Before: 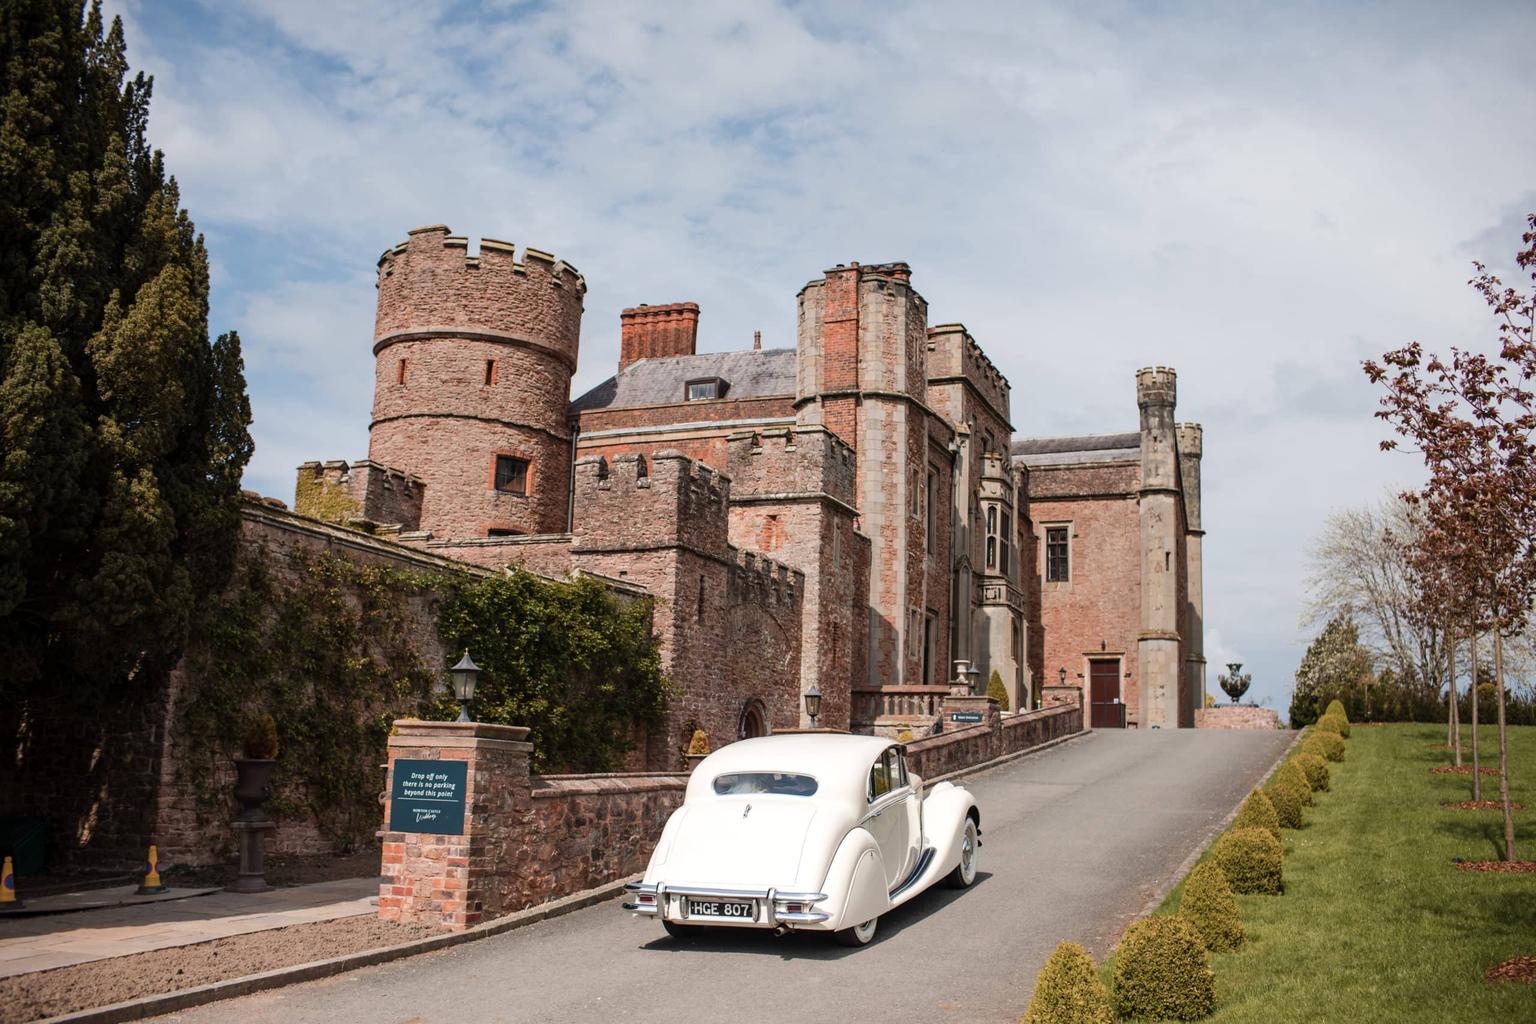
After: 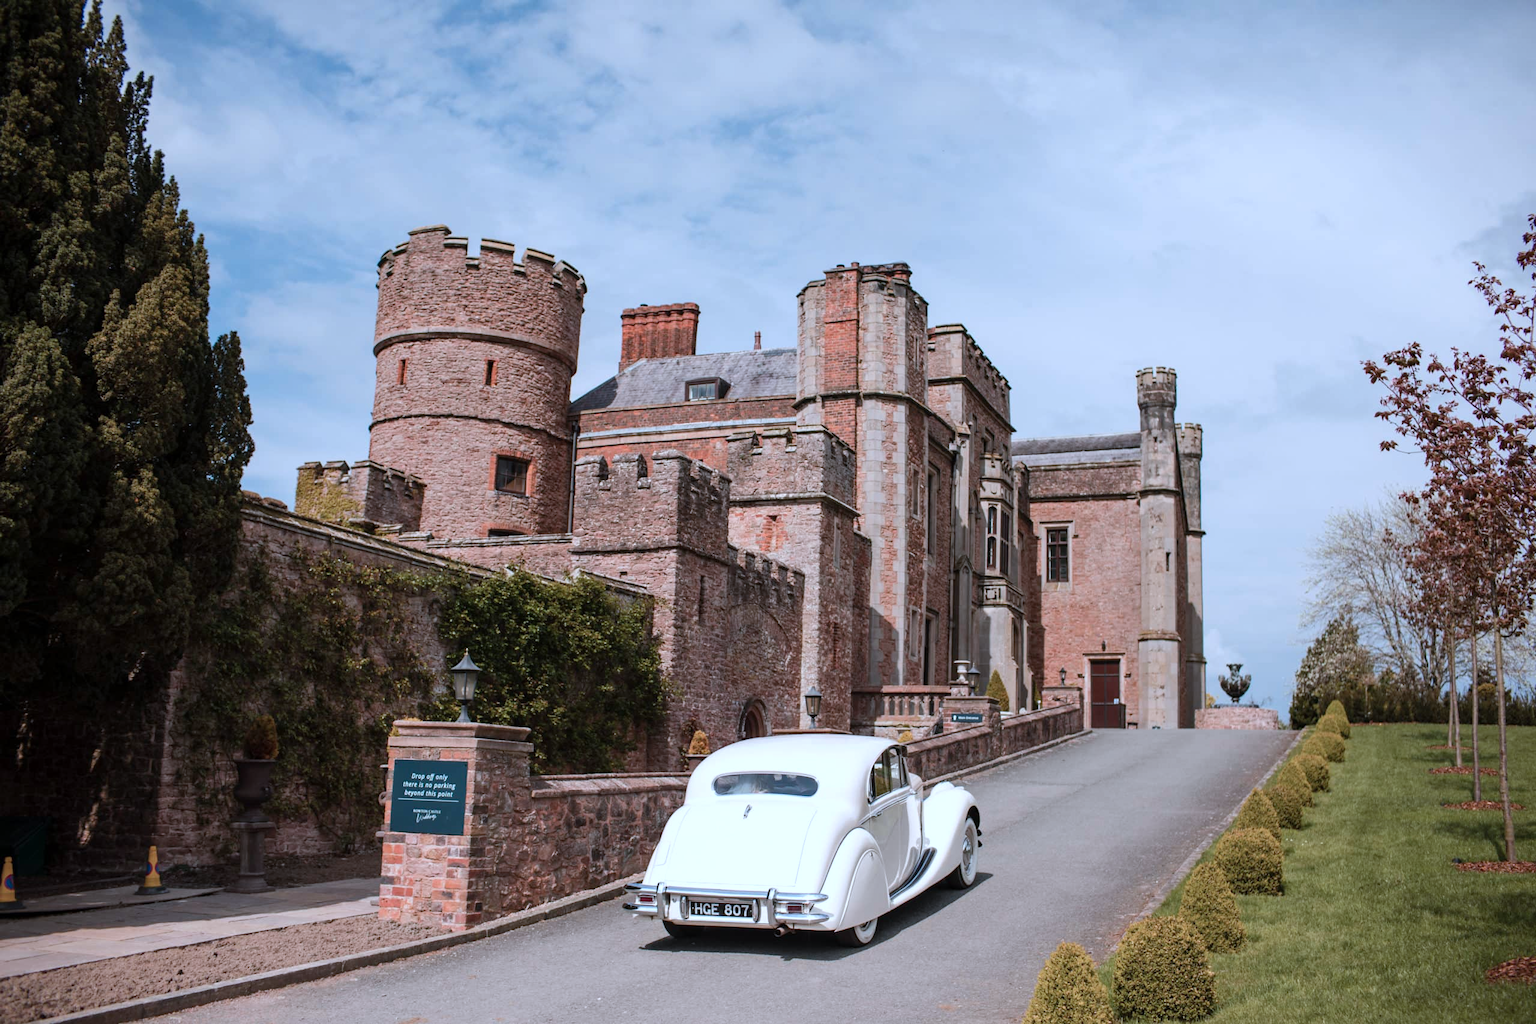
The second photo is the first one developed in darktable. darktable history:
color correction: highlights a* -2.31, highlights b* -18.52
